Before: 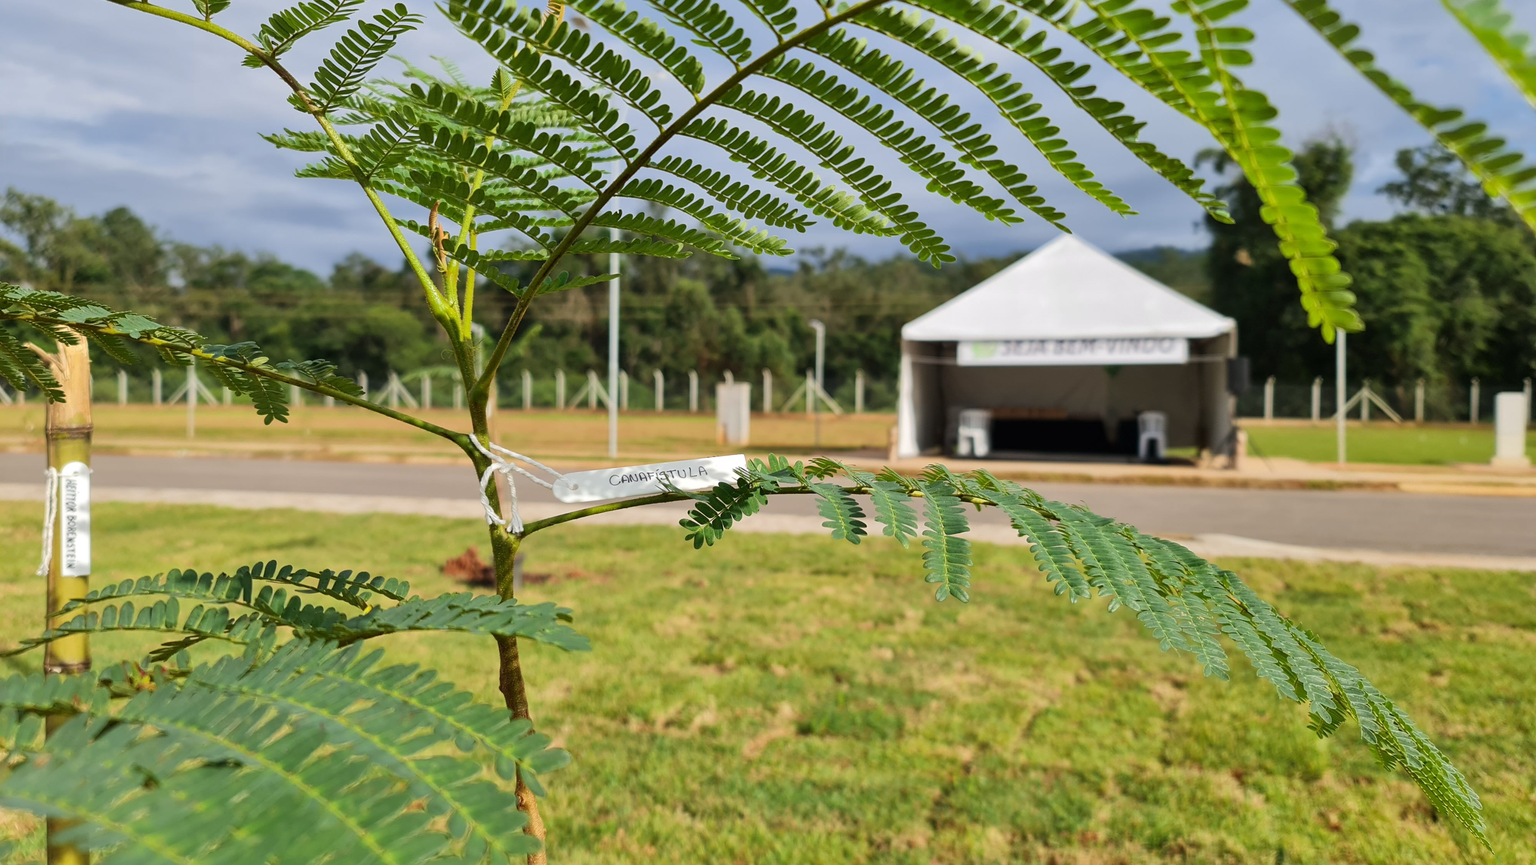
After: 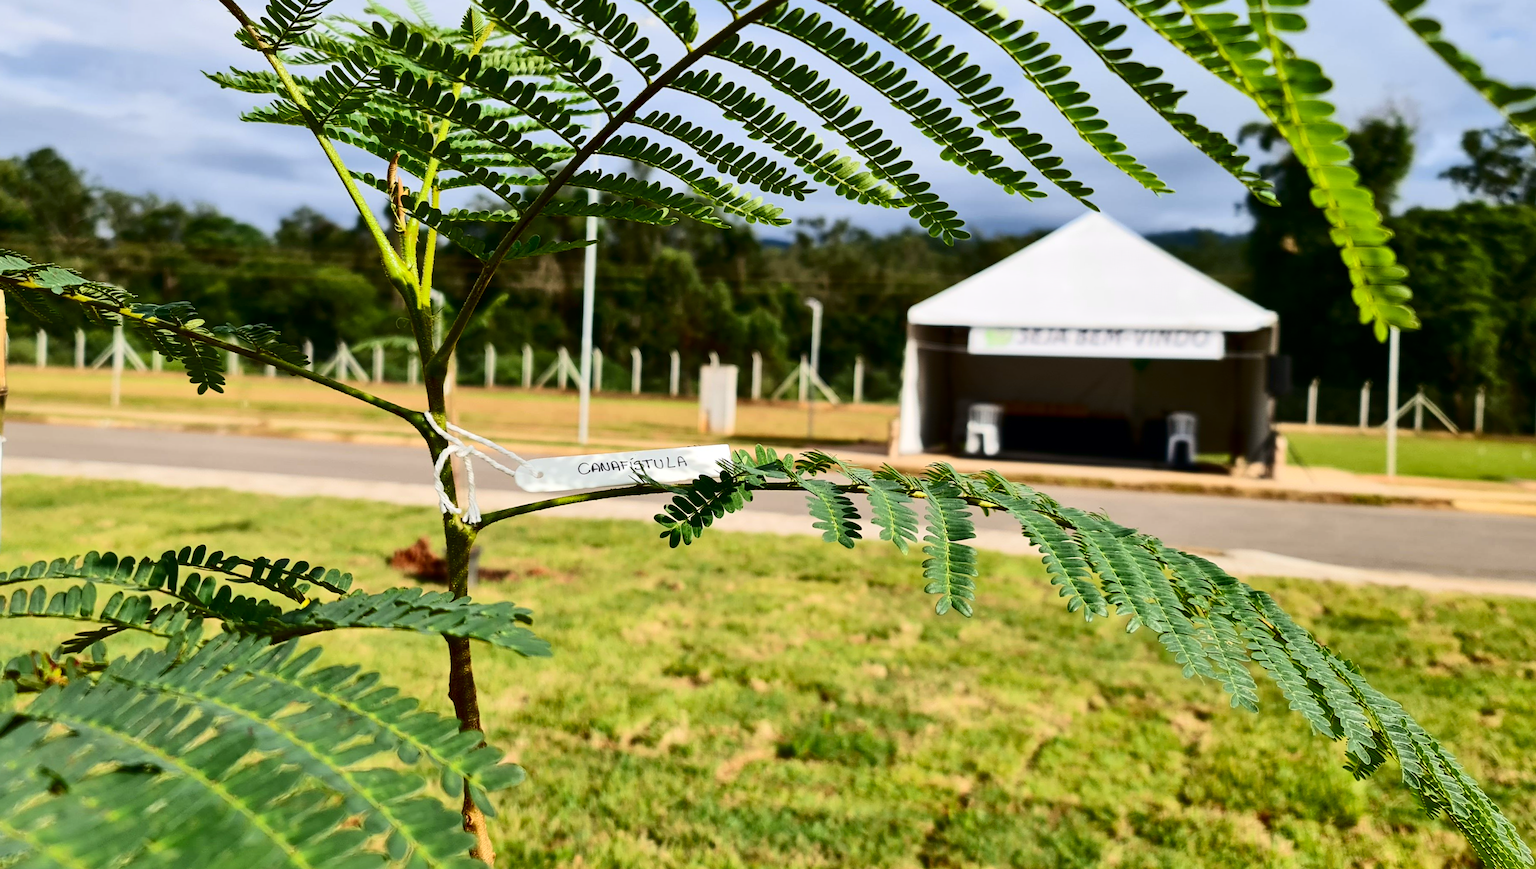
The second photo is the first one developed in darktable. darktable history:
contrast brightness saturation: contrast 0.34, brightness -0.084, saturation 0.171
crop and rotate: angle -1.87°, left 3.133%, top 3.611%, right 1.561%, bottom 0.599%
